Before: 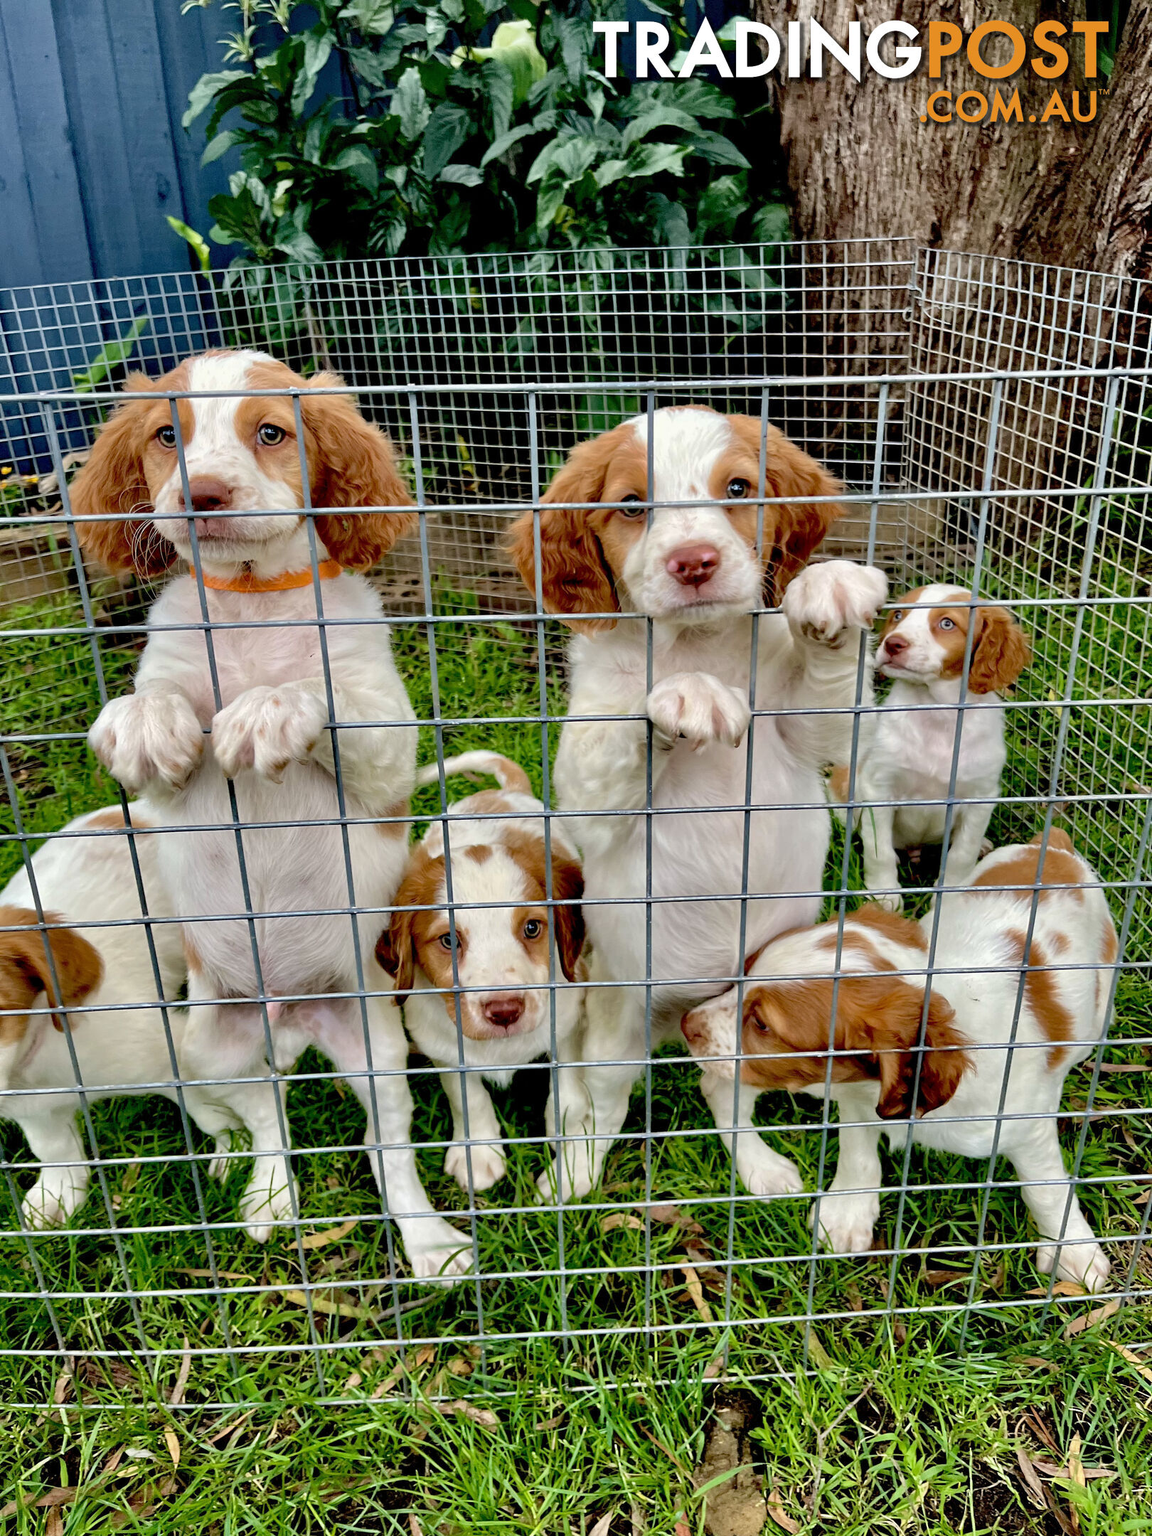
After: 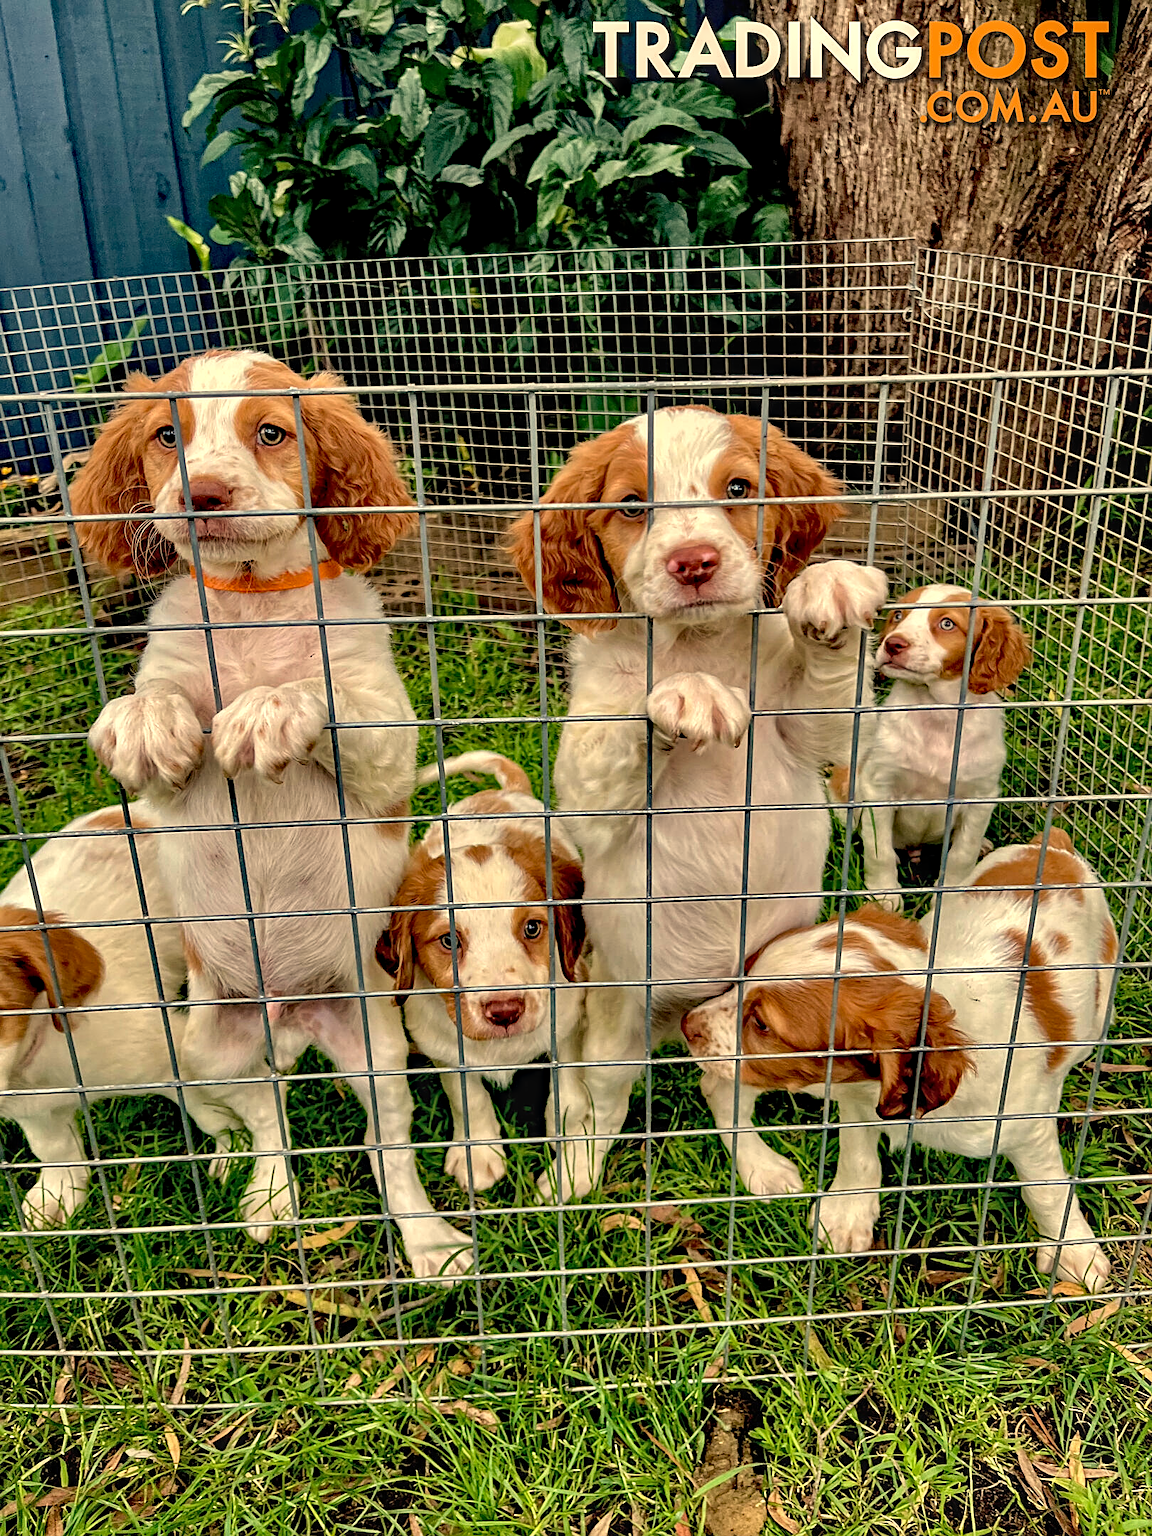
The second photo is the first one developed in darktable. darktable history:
local contrast: on, module defaults
white balance: red 1.123, blue 0.83
sharpen: on, module defaults
haze removal: strength 0.29, distance 0.25, compatibility mode true, adaptive false
